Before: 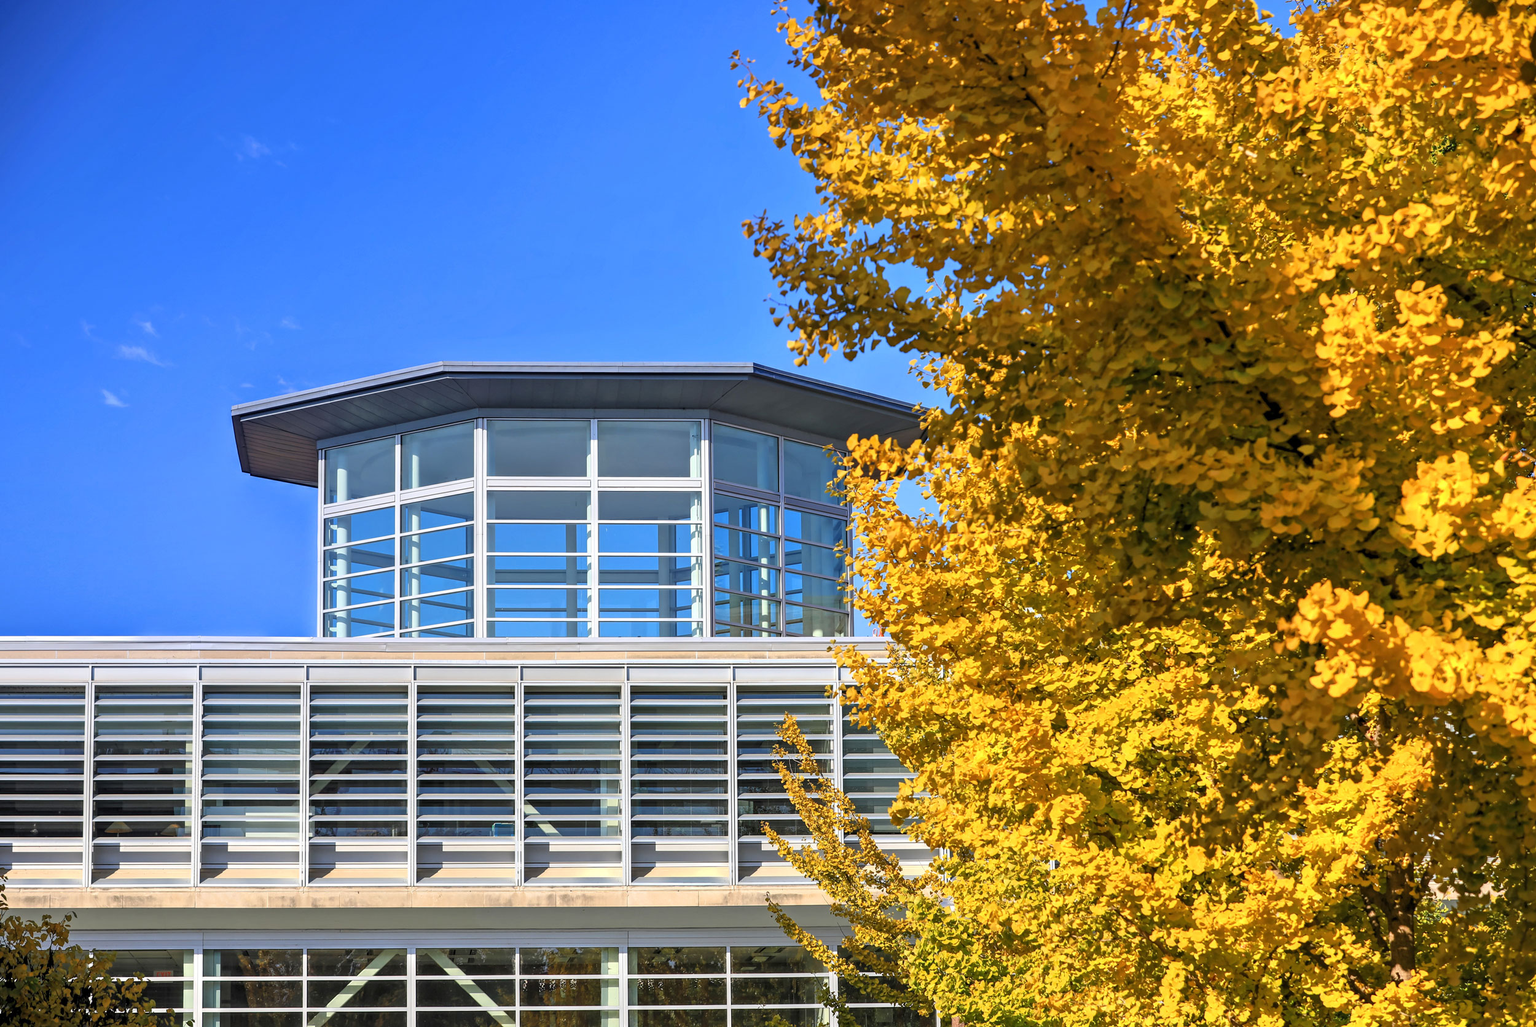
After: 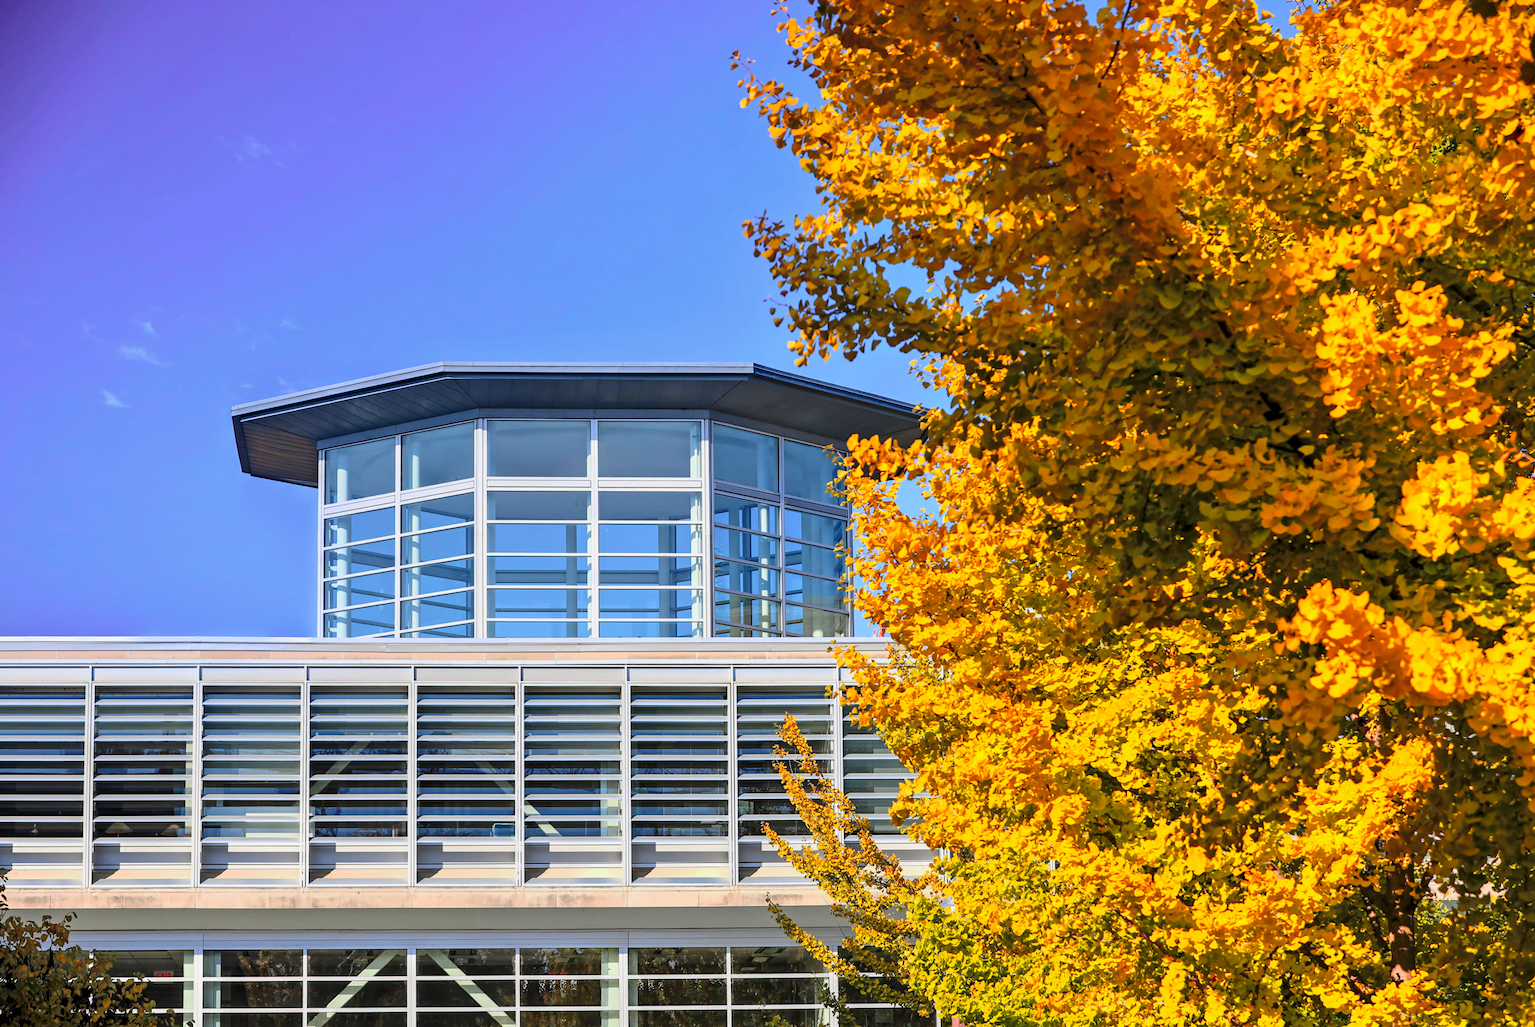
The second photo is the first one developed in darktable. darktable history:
tone curve: curves: ch0 [(0, 0) (0.23, 0.189) (0.486, 0.52) (0.822, 0.825) (0.994, 0.955)]; ch1 [(0, 0) (0.226, 0.261) (0.379, 0.442) (0.469, 0.468) (0.495, 0.498) (0.514, 0.509) (0.561, 0.603) (0.59, 0.656) (1, 1)]; ch2 [(0, 0) (0.269, 0.299) (0.459, 0.43) (0.498, 0.5) (0.523, 0.52) (0.586, 0.569) (0.635, 0.617) (0.659, 0.681) (0.718, 0.764) (1, 1)], color space Lab, independent channels, preserve colors none
